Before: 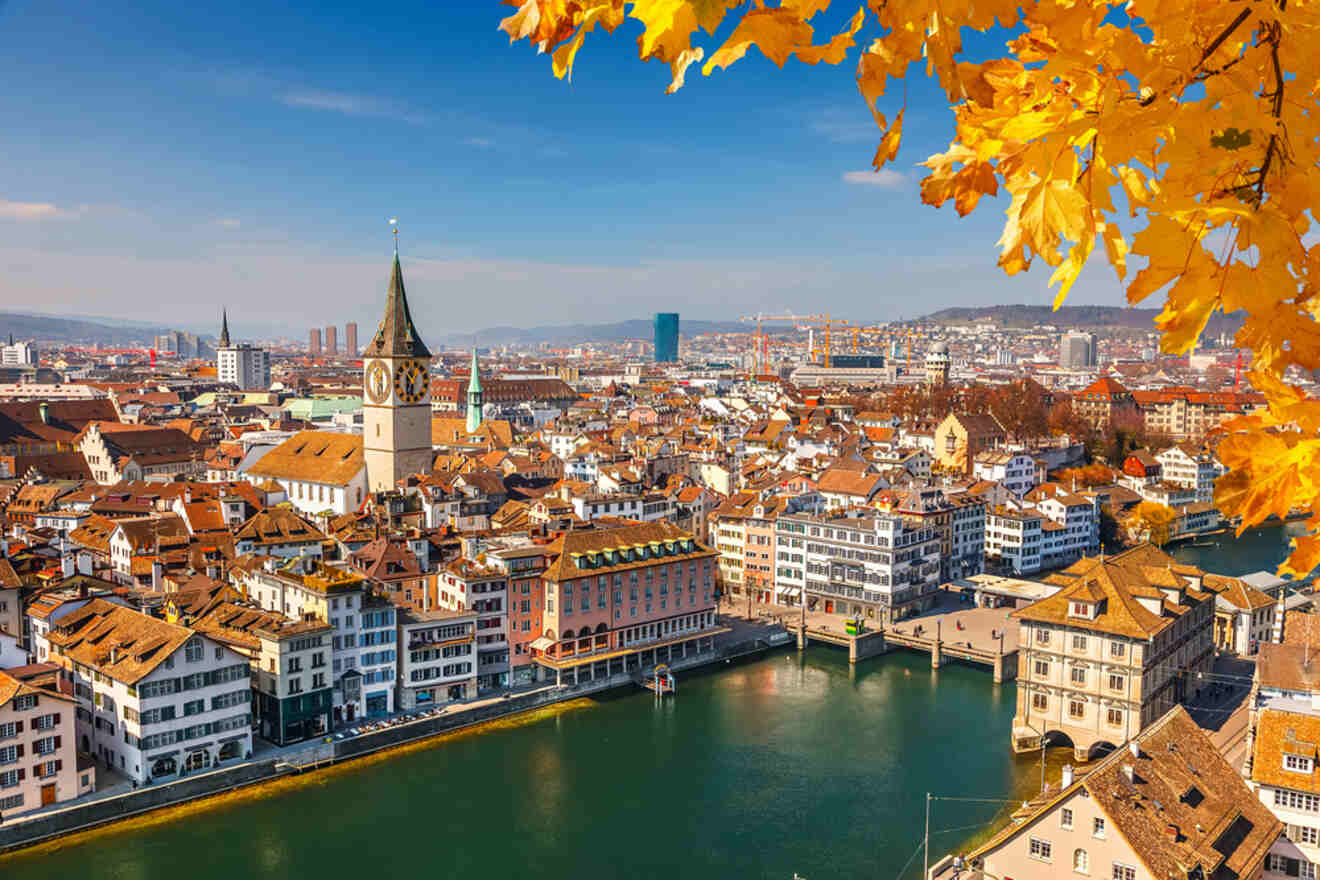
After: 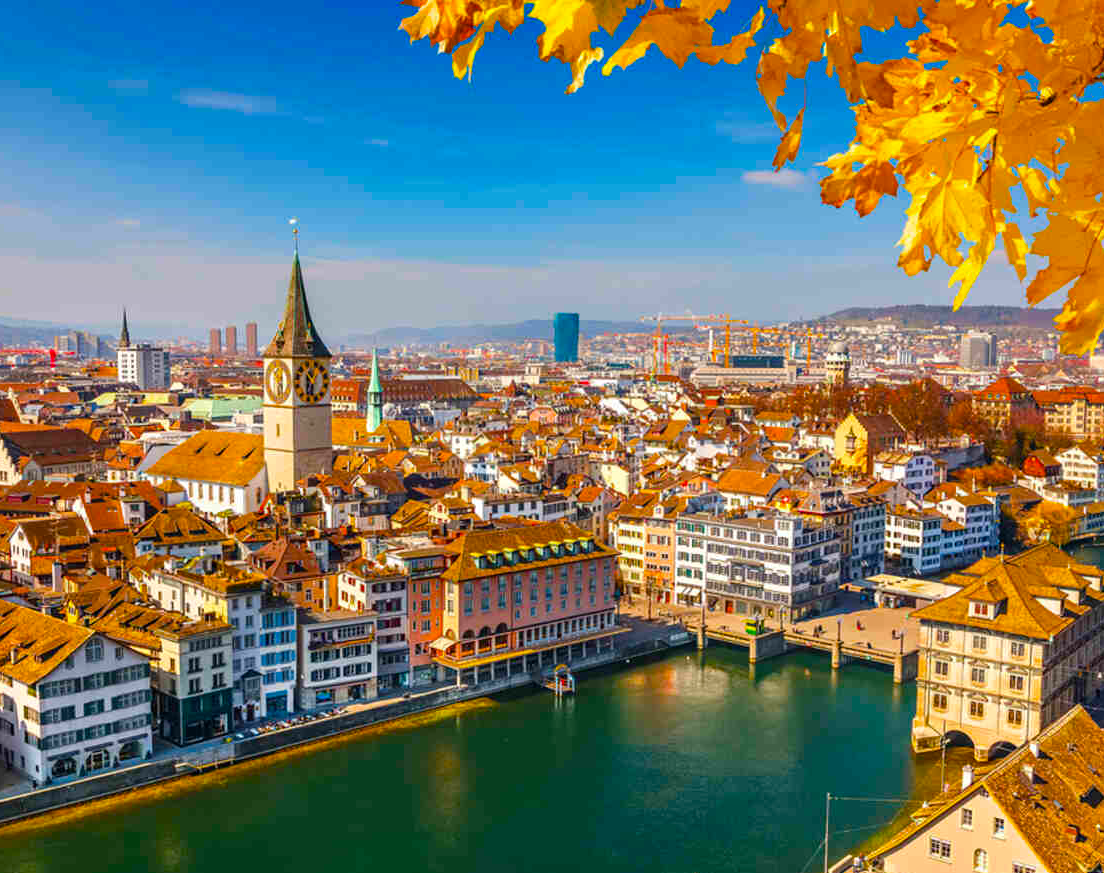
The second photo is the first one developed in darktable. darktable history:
color balance rgb: linear chroma grading › global chroma 15%, perceptual saturation grading › global saturation 30%
tone equalizer: on, module defaults
crop: left 7.598%, right 7.873%
